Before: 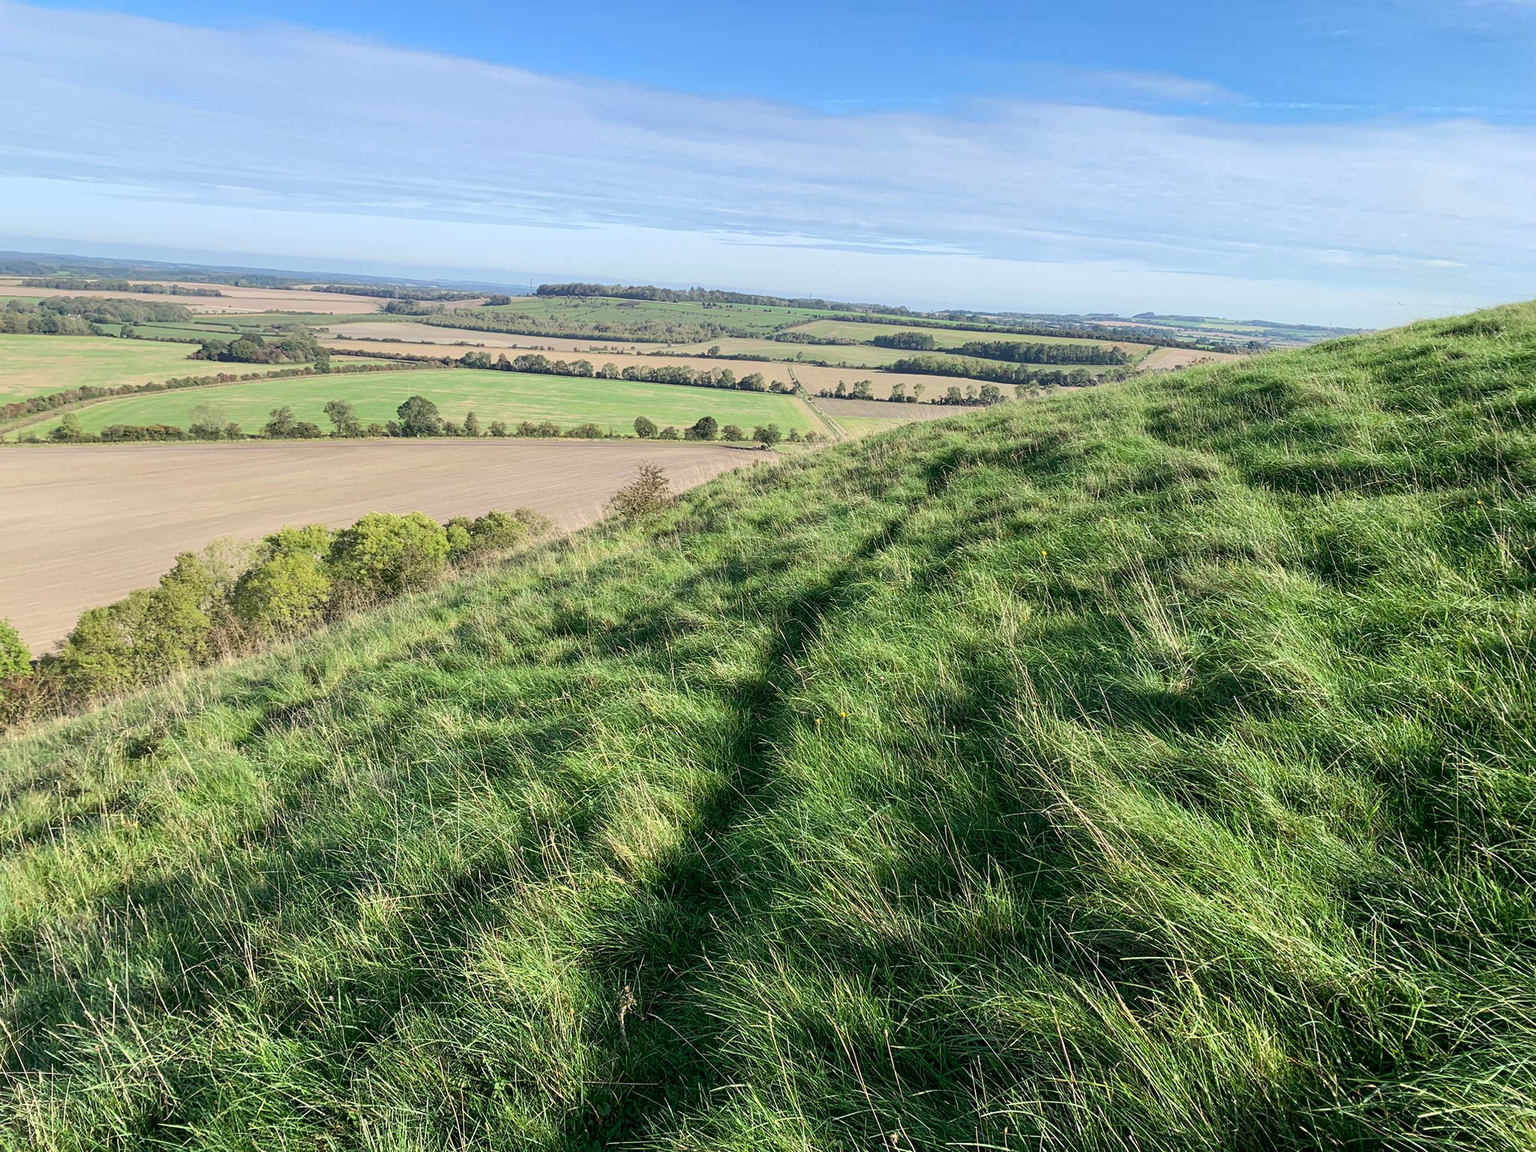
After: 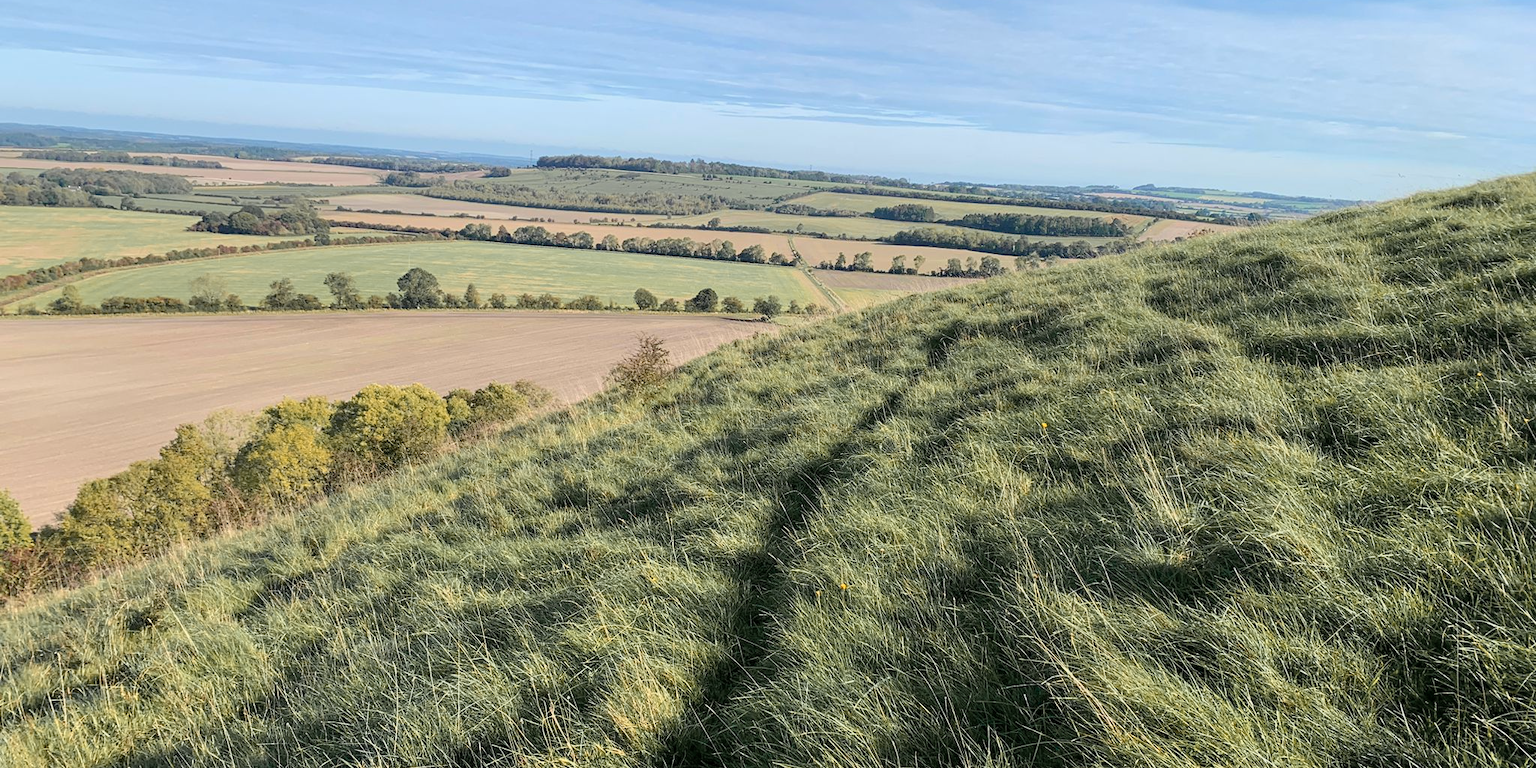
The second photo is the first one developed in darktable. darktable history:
color zones: curves: ch1 [(0.263, 0.53) (0.376, 0.287) (0.487, 0.512) (0.748, 0.547) (1, 0.513)]; ch2 [(0.262, 0.45) (0.751, 0.477)], mix 31.98%
tone equalizer: on, module defaults
crop: top 11.166%, bottom 22.168%
exposure: black level correction 0.002, exposure -0.1 EV, compensate highlight preservation false
